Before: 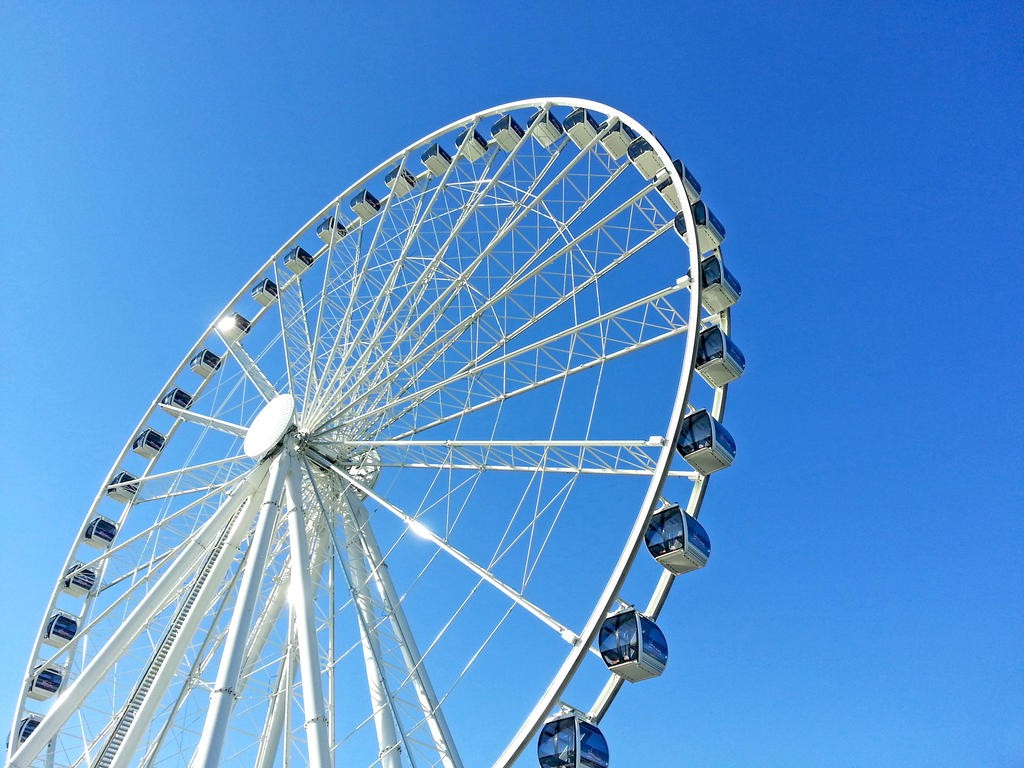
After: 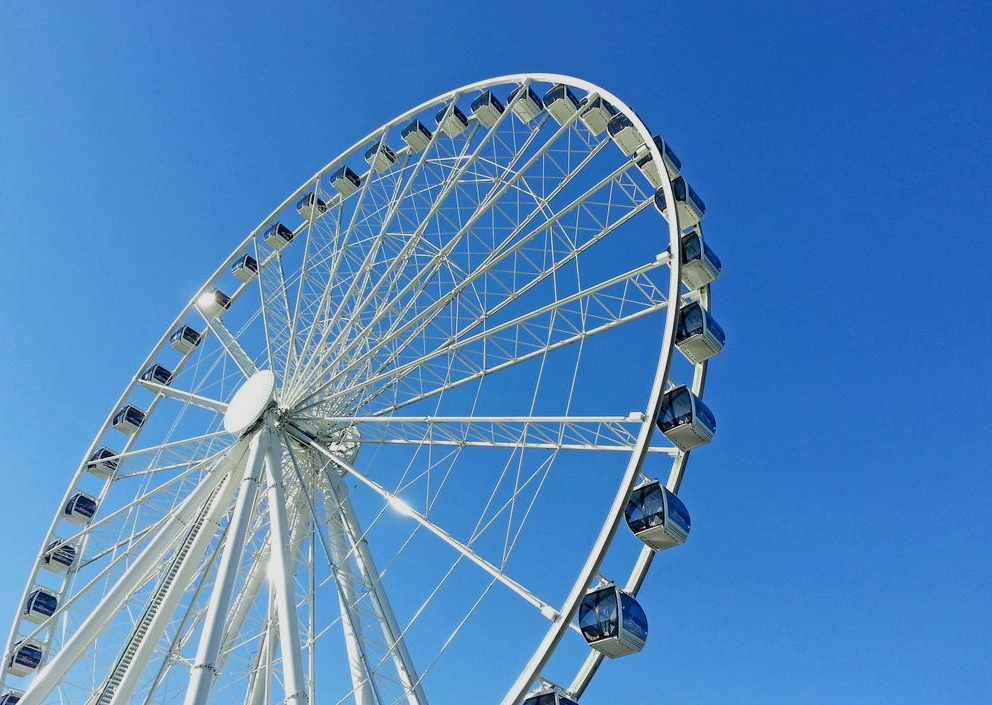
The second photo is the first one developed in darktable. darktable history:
exposure: exposure -0.36 EV, compensate highlight preservation false
crop: left 1.964%, top 3.251%, right 1.122%, bottom 4.933%
